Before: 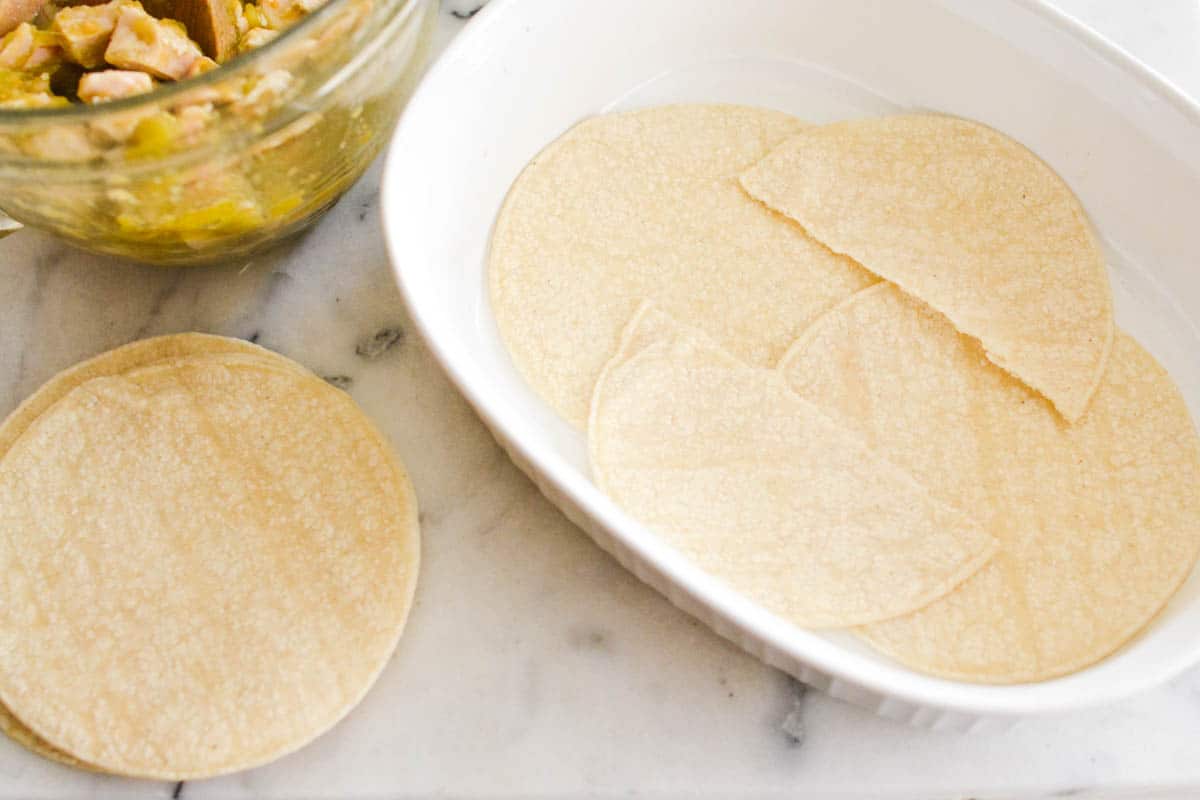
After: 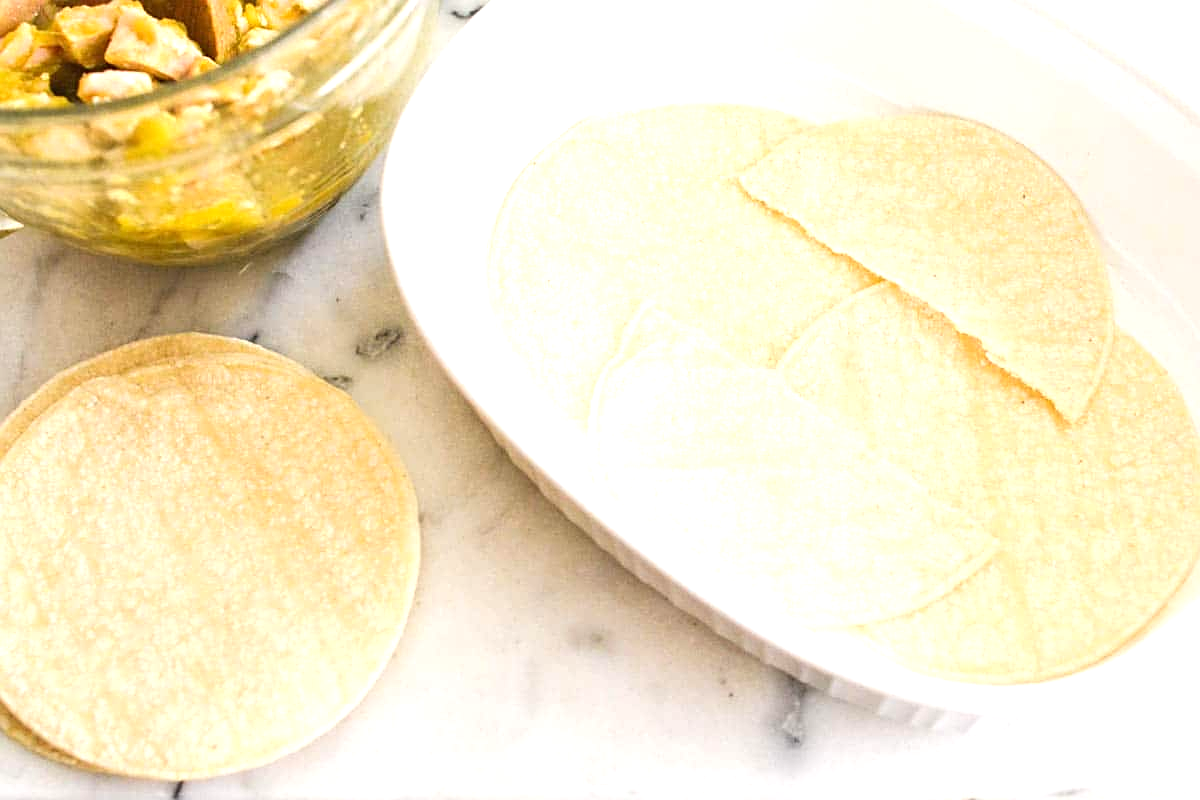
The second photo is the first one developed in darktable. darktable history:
exposure: exposure 0.652 EV, compensate highlight preservation false
sharpen: on, module defaults
